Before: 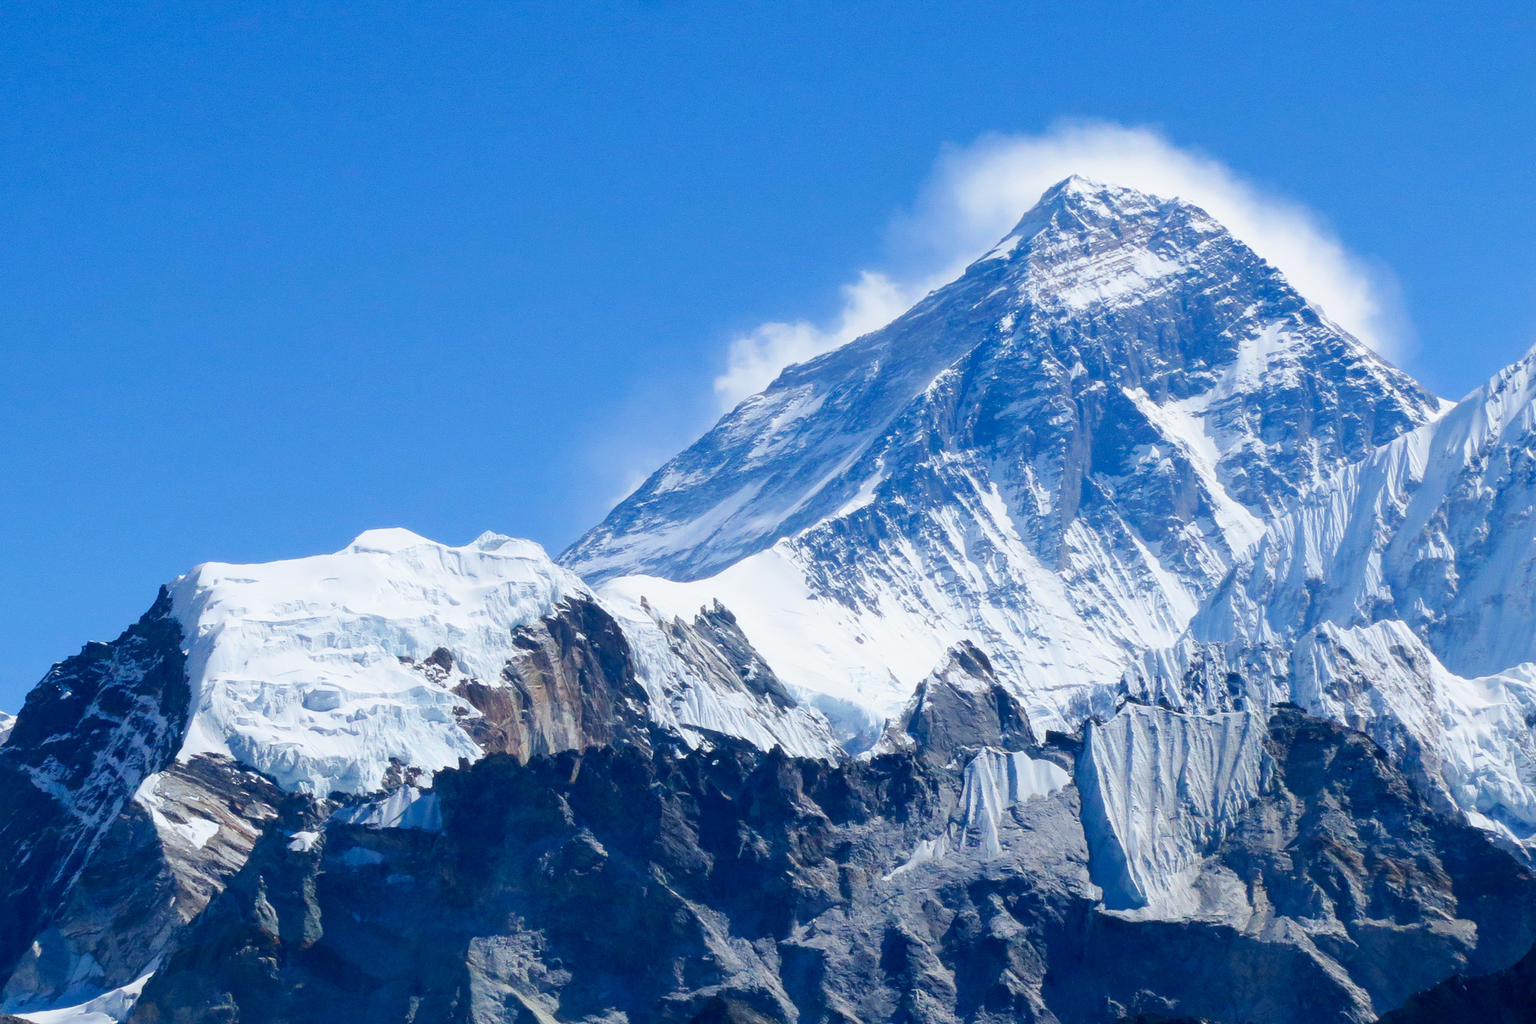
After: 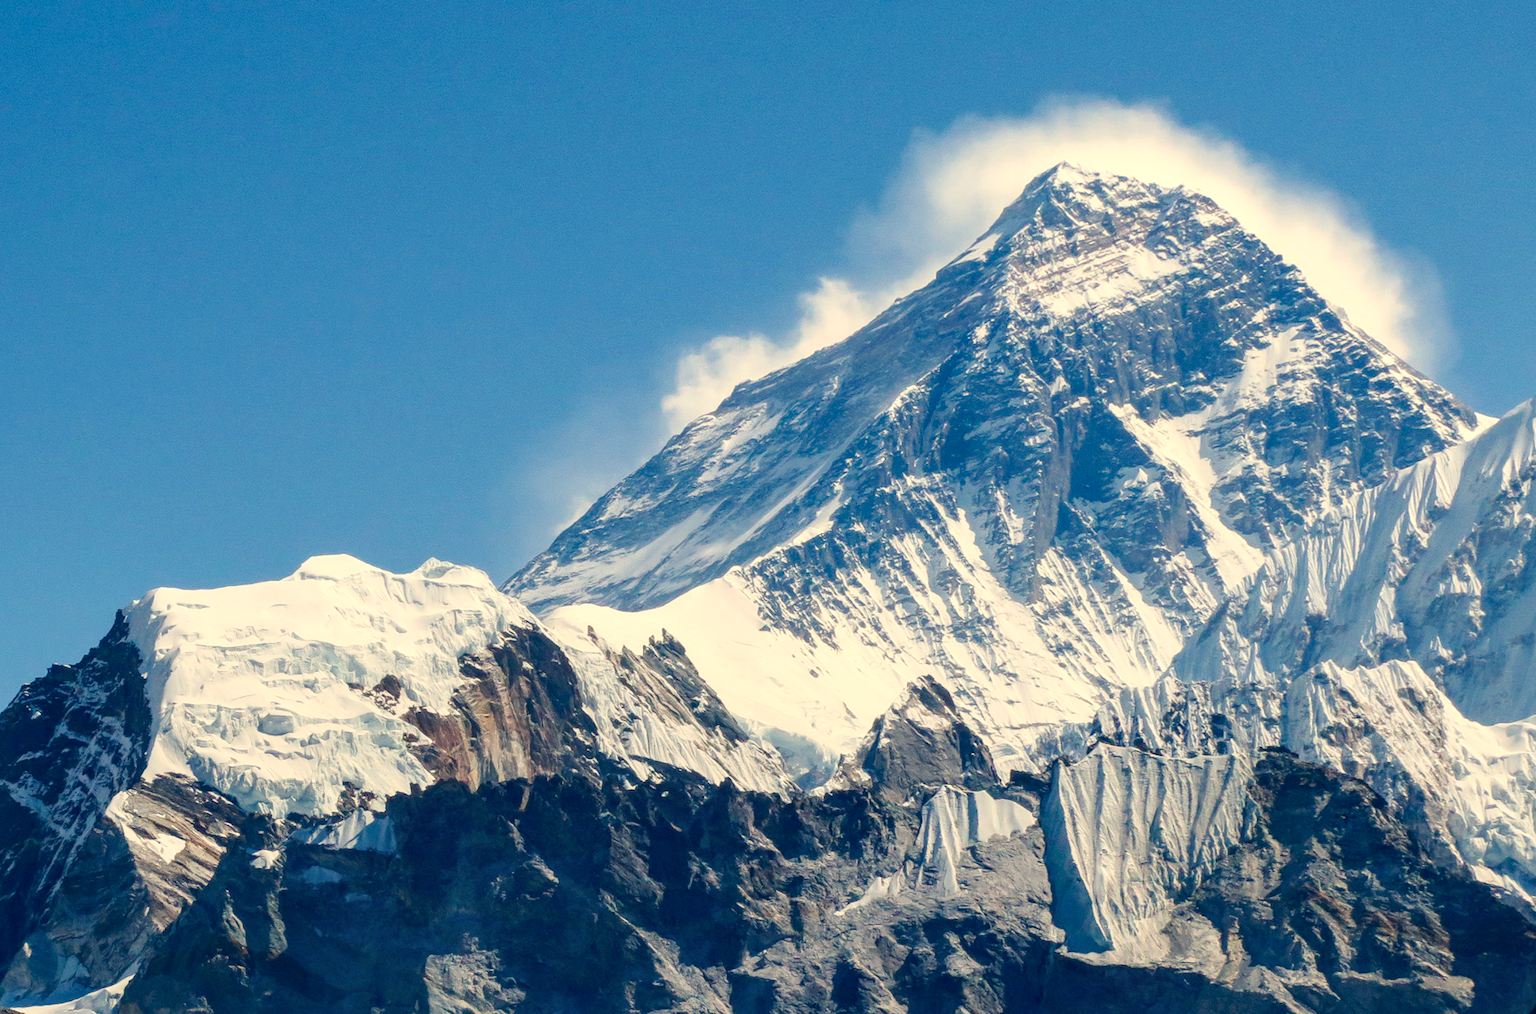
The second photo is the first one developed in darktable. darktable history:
white balance: red 1.123, blue 0.83
local contrast: on, module defaults
rotate and perspective: rotation 0.062°, lens shift (vertical) 0.115, lens shift (horizontal) -0.133, crop left 0.047, crop right 0.94, crop top 0.061, crop bottom 0.94
